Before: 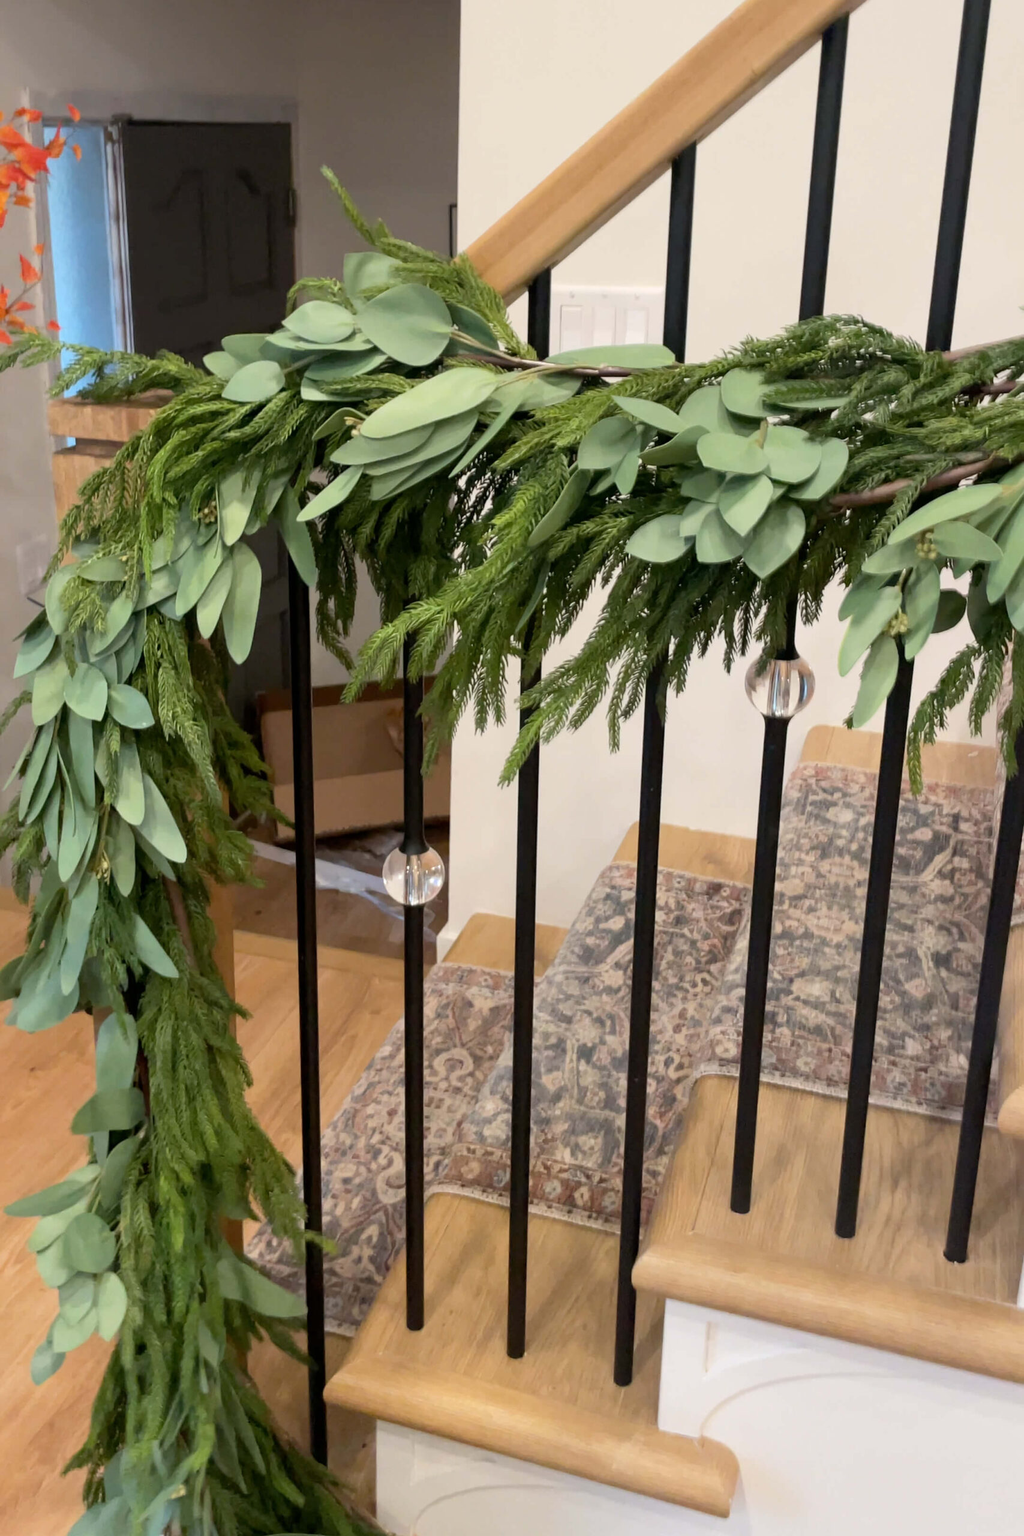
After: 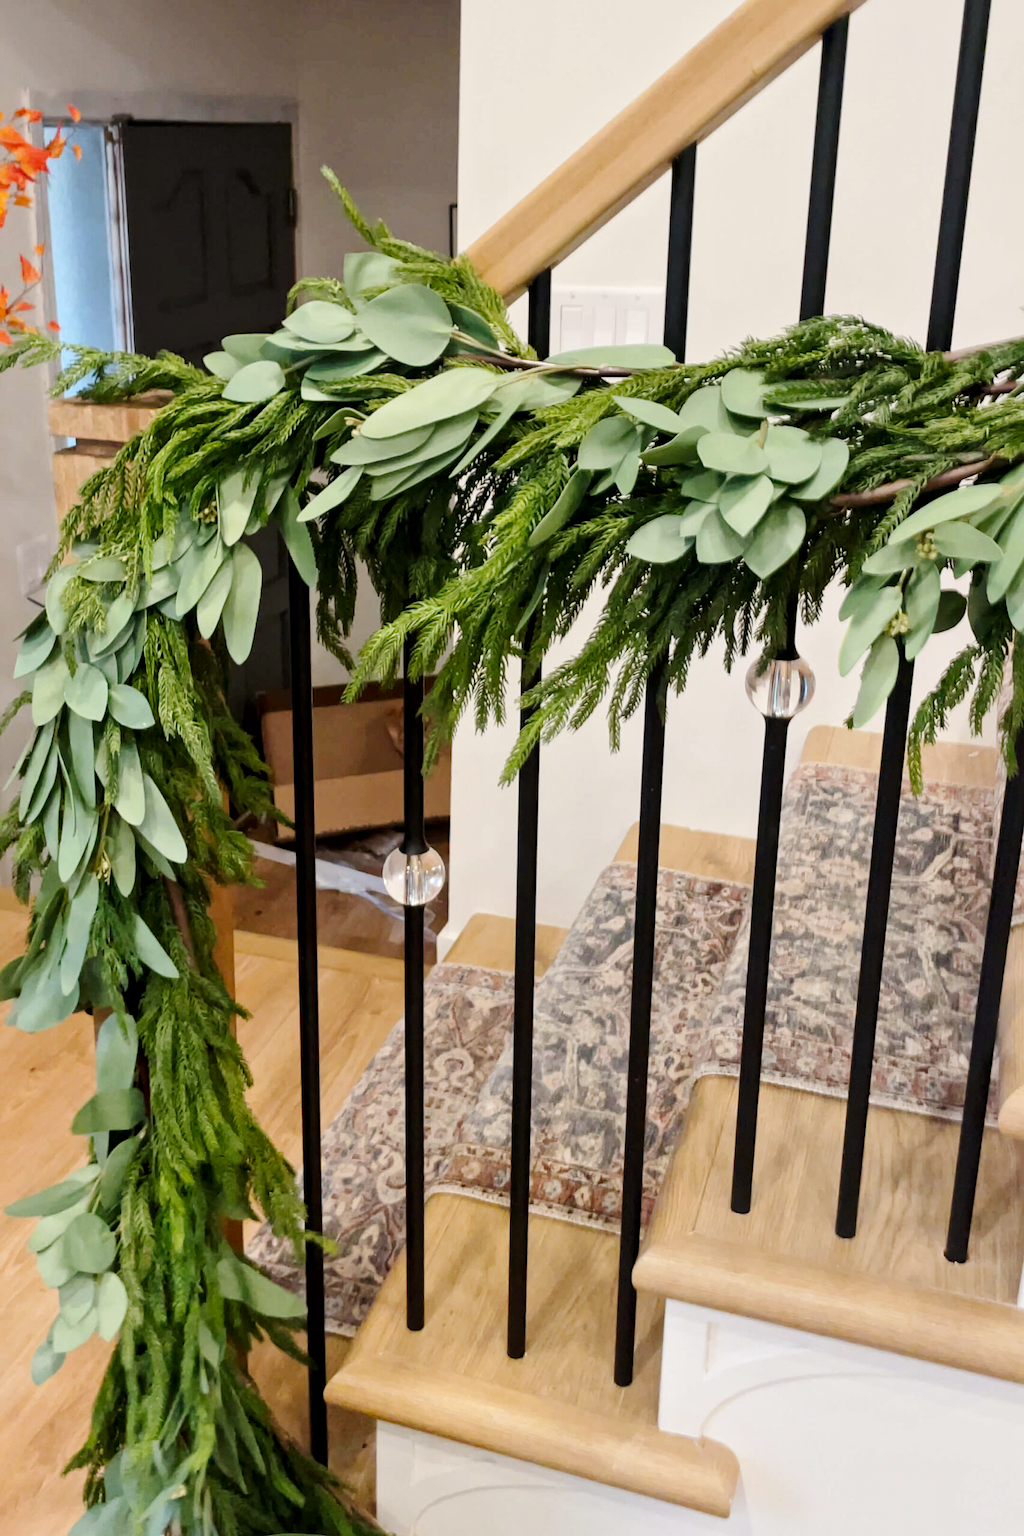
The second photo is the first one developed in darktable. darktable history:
local contrast: mode bilateral grid, contrast 29, coarseness 25, midtone range 0.2
tone curve: curves: ch0 [(0, 0.01) (0.097, 0.07) (0.204, 0.173) (0.447, 0.517) (0.539, 0.624) (0.733, 0.791) (0.879, 0.898) (1, 0.98)]; ch1 [(0, 0) (0.393, 0.415) (0.447, 0.448) (0.485, 0.494) (0.523, 0.509) (0.545, 0.544) (0.574, 0.578) (0.648, 0.674) (1, 1)]; ch2 [(0, 0) (0.369, 0.388) (0.449, 0.431) (0.499, 0.5) (0.521, 0.517) (0.53, 0.54) (0.564, 0.569) (0.674, 0.735) (1, 1)], preserve colors none
